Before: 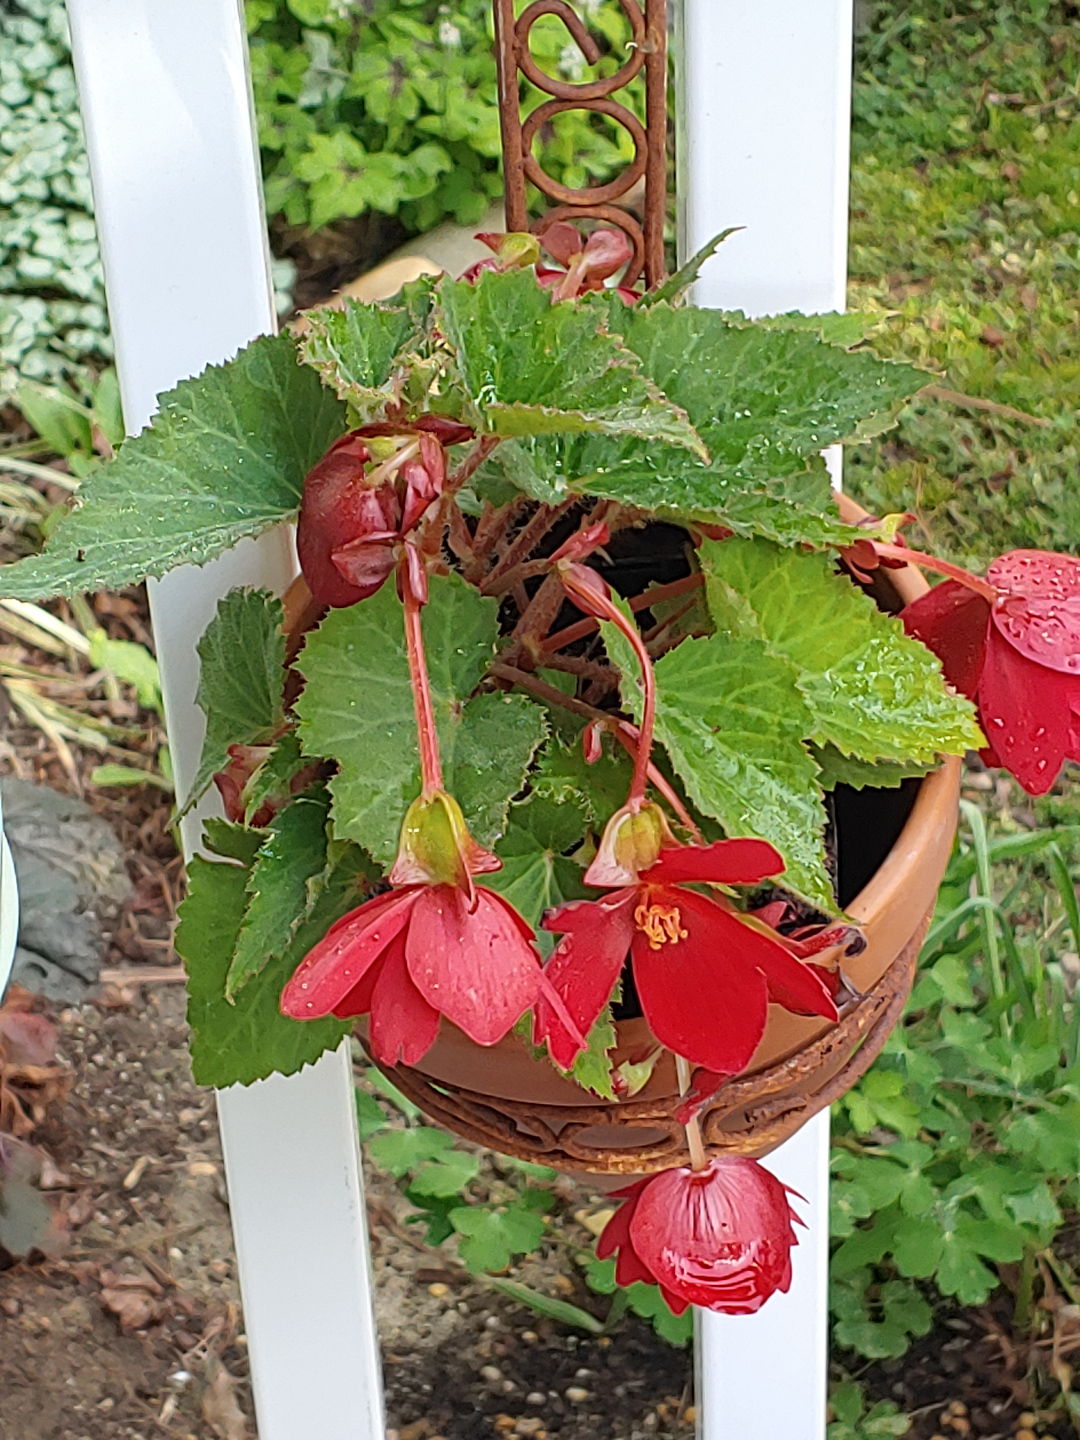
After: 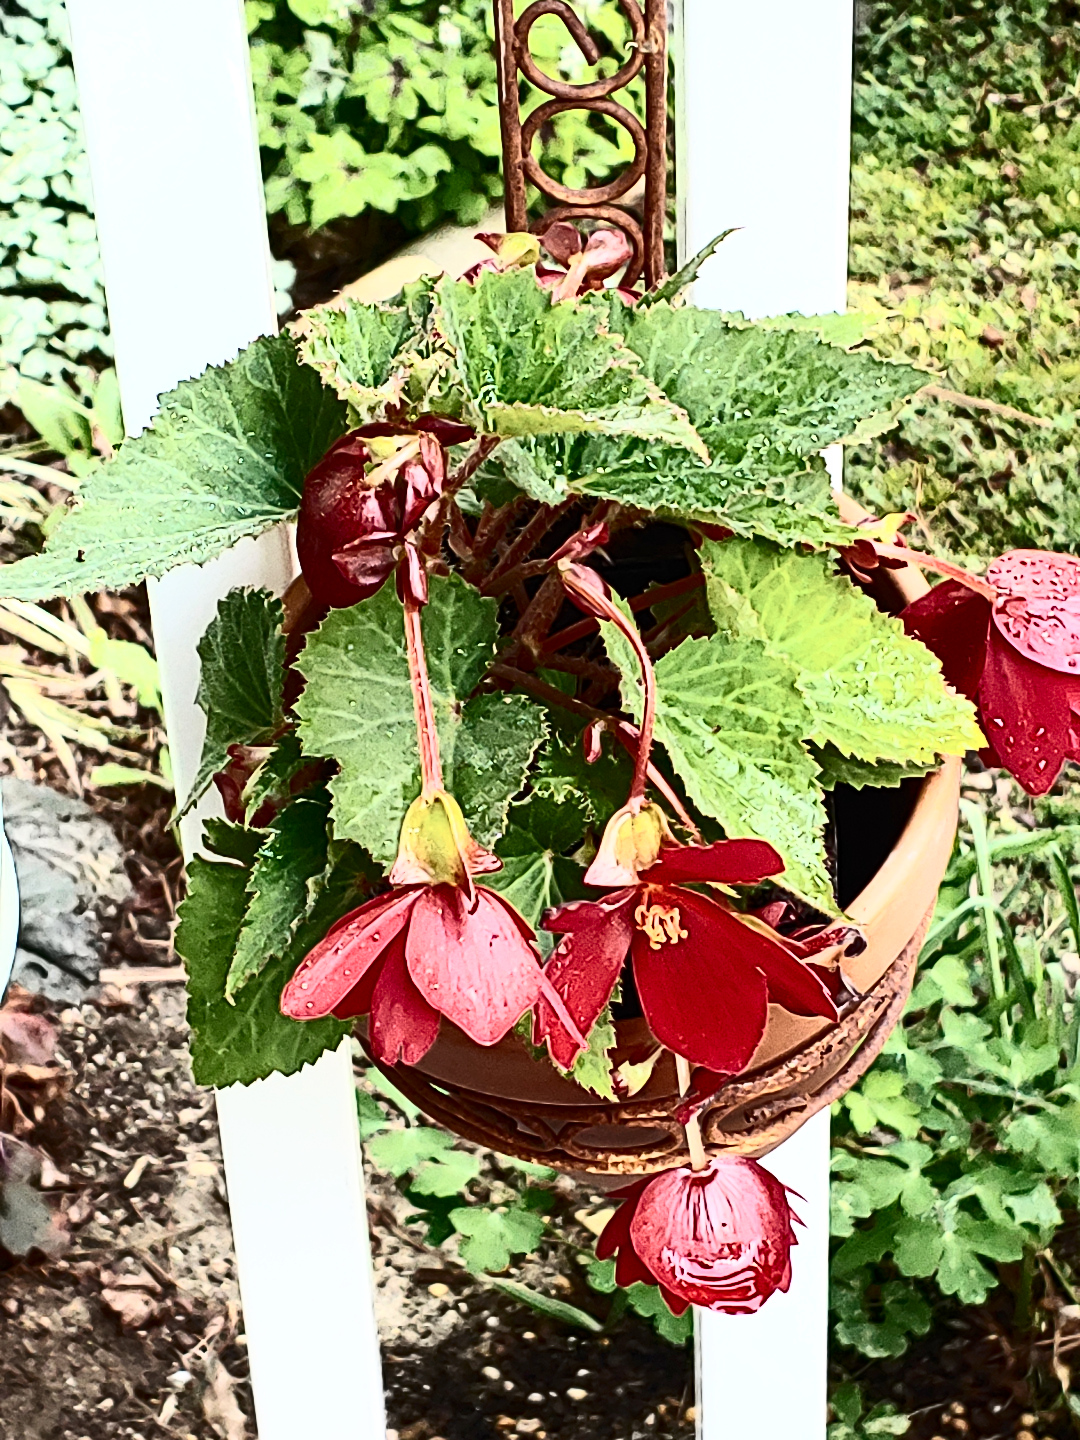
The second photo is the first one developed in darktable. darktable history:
contrast brightness saturation: contrast 0.912, brightness 0.198
